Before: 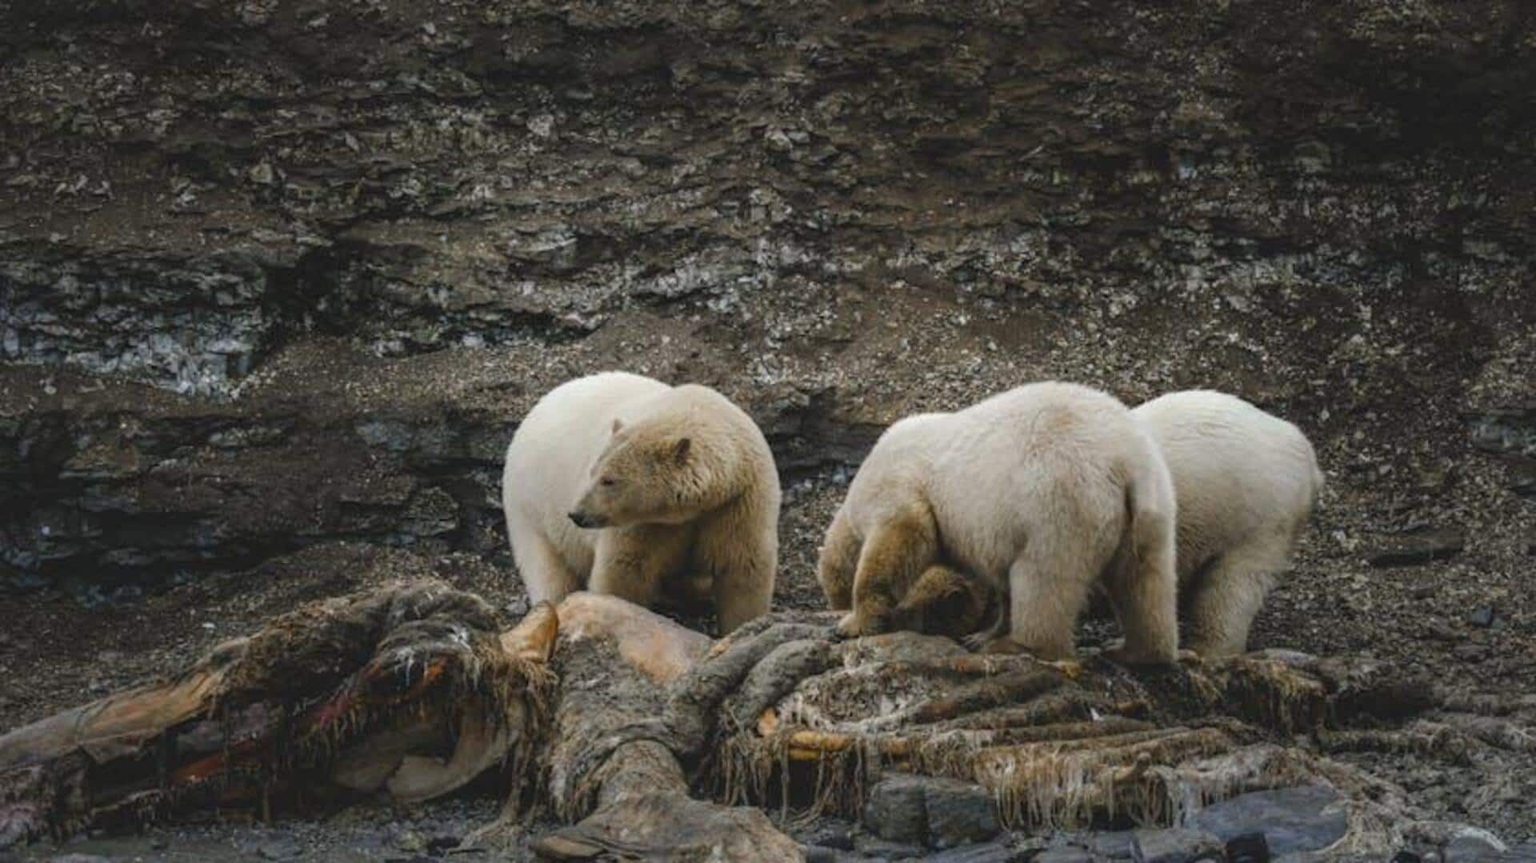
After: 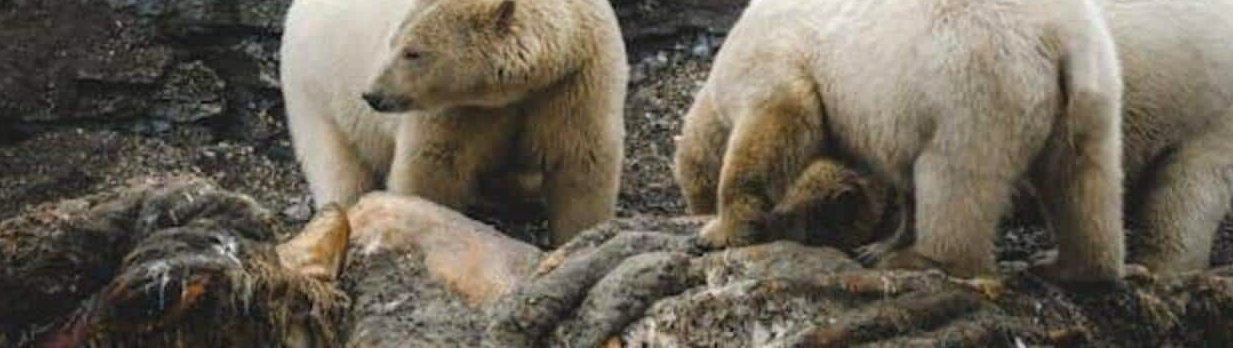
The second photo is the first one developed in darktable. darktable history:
crop: left 18.149%, top 50.877%, right 17.629%, bottom 16.811%
tone equalizer: -8 EV -0.435 EV, -7 EV -0.383 EV, -6 EV -0.364 EV, -5 EV -0.206 EV, -3 EV 0.208 EV, -2 EV 0.356 EV, -1 EV 0.4 EV, +0 EV 0.419 EV
